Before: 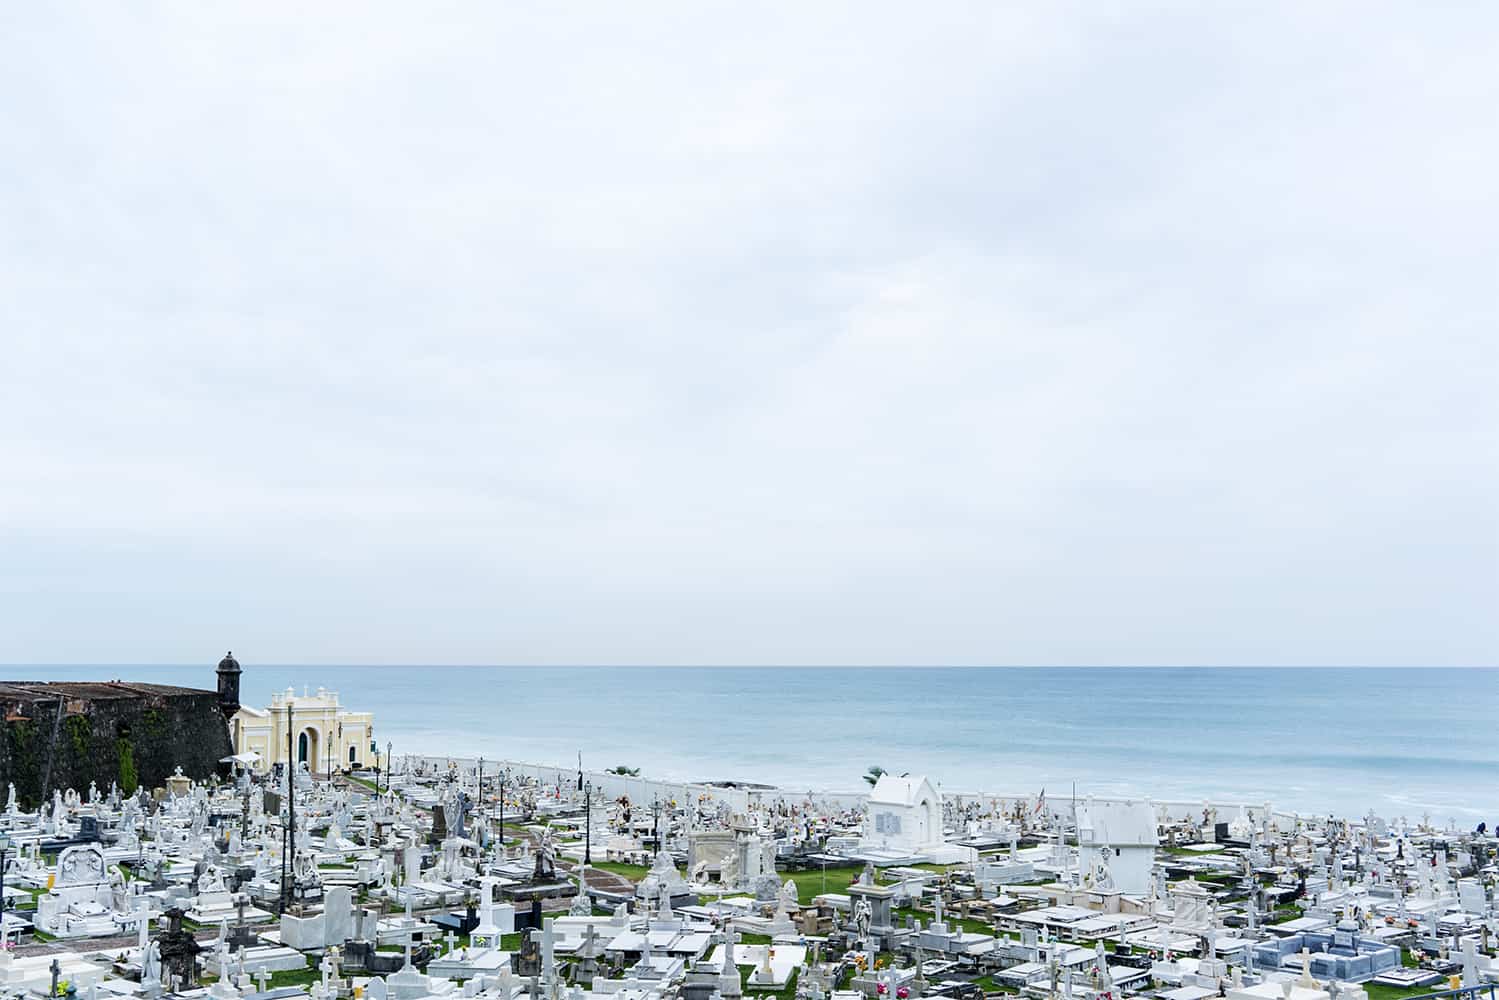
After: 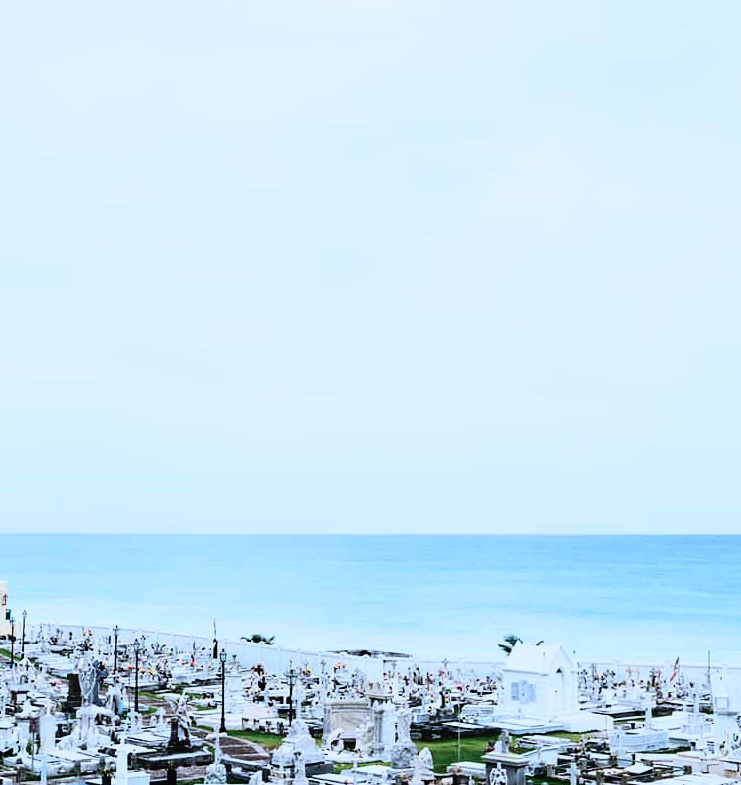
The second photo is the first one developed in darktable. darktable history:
crop and rotate: angle 0.02°, left 24.353%, top 13.219%, right 26.156%, bottom 8.224%
exposure: black level correction -0.016, exposure -1.018 EV, compensate highlight preservation false
white balance: red 0.967, blue 1.119, emerald 0.756
rgb curve: curves: ch0 [(0, 0) (0.21, 0.15) (0.24, 0.21) (0.5, 0.75) (0.75, 0.96) (0.89, 0.99) (1, 1)]; ch1 [(0, 0.02) (0.21, 0.13) (0.25, 0.2) (0.5, 0.67) (0.75, 0.9) (0.89, 0.97) (1, 1)]; ch2 [(0, 0.02) (0.21, 0.13) (0.25, 0.2) (0.5, 0.67) (0.75, 0.9) (0.89, 0.97) (1, 1)], compensate middle gray true
